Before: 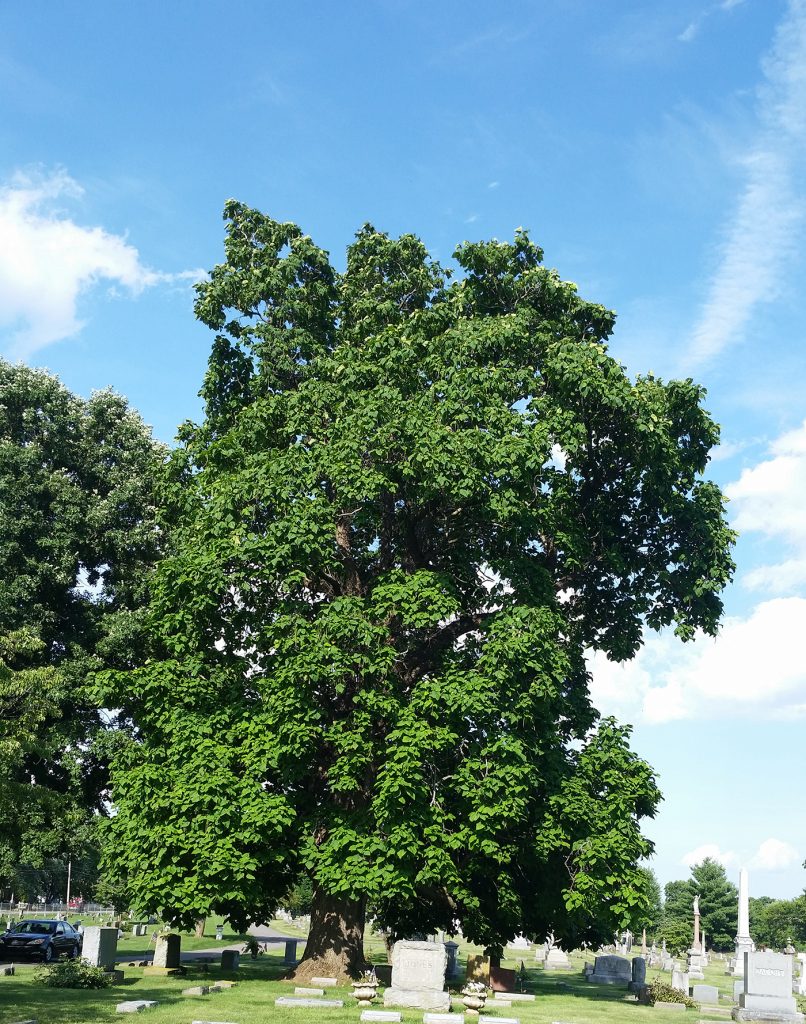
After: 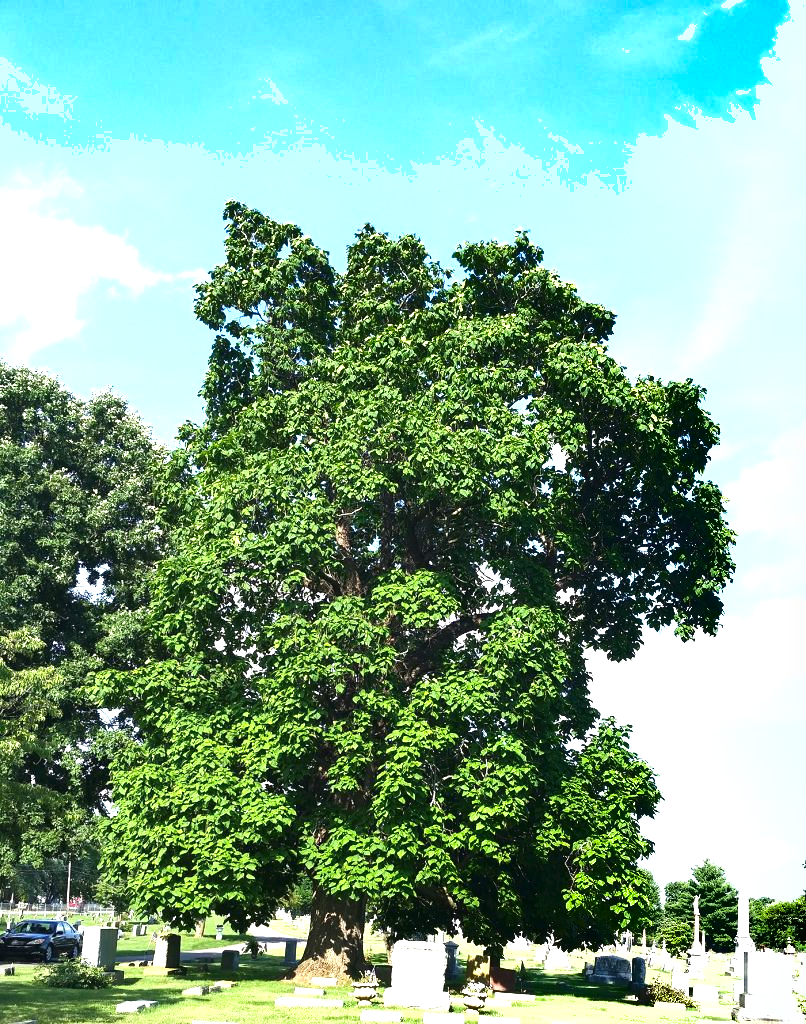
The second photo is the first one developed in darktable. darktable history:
exposure: black level correction 0, exposure 1.2 EV, compensate exposure bias true, compensate highlight preservation false
shadows and highlights: radius 264.75, soften with gaussian
